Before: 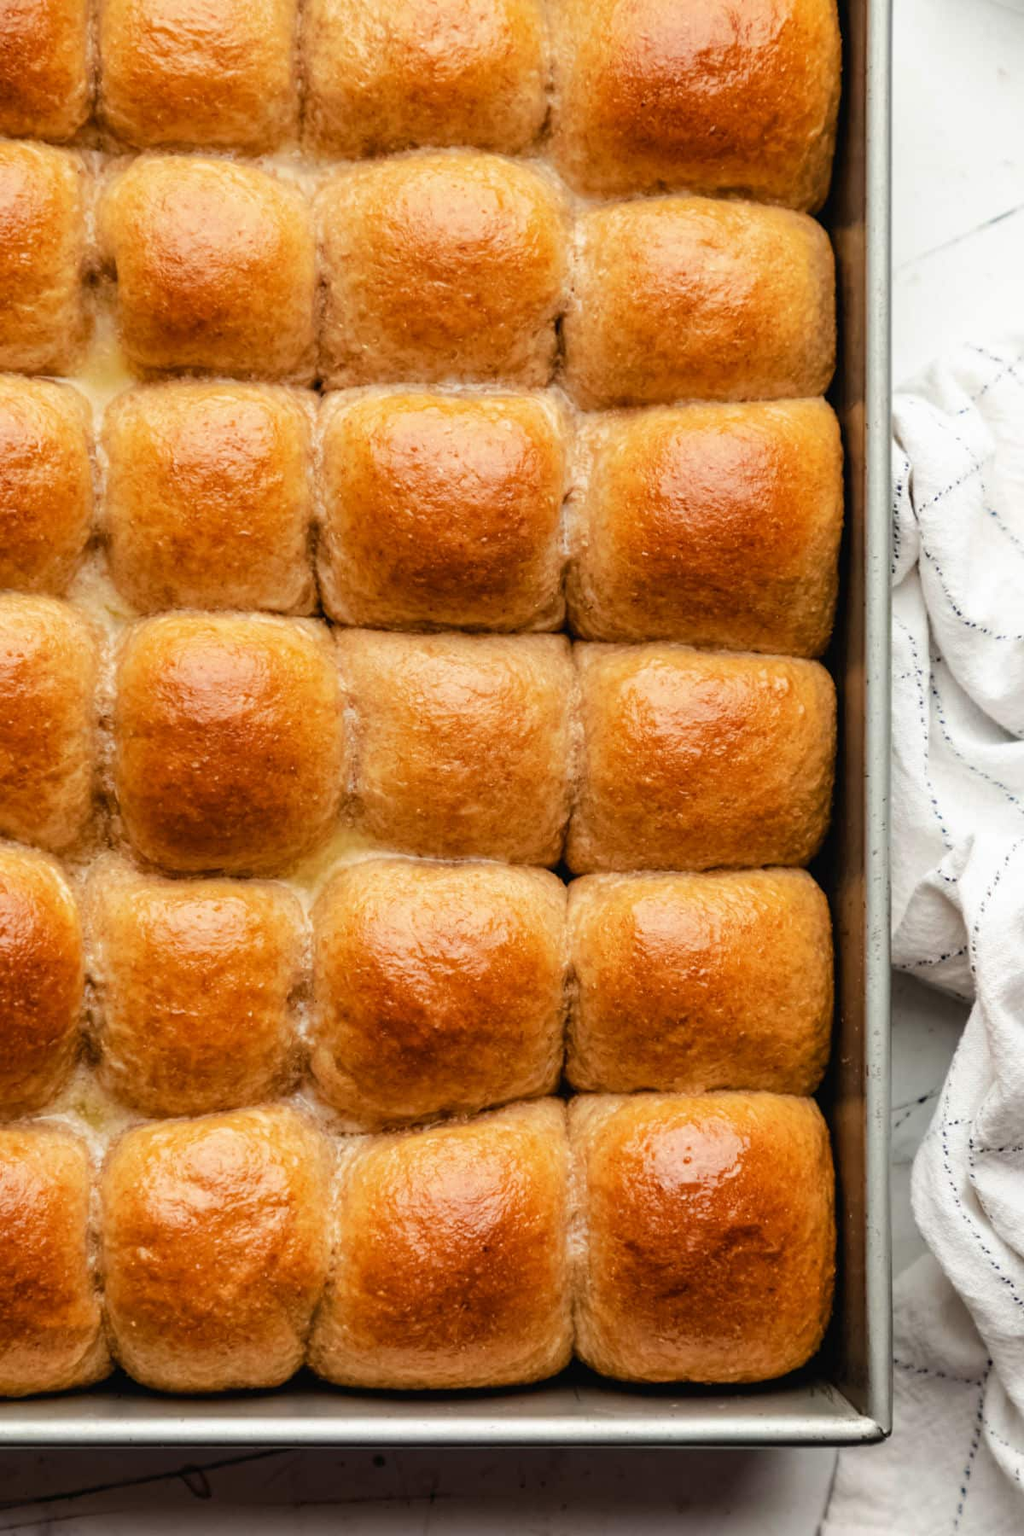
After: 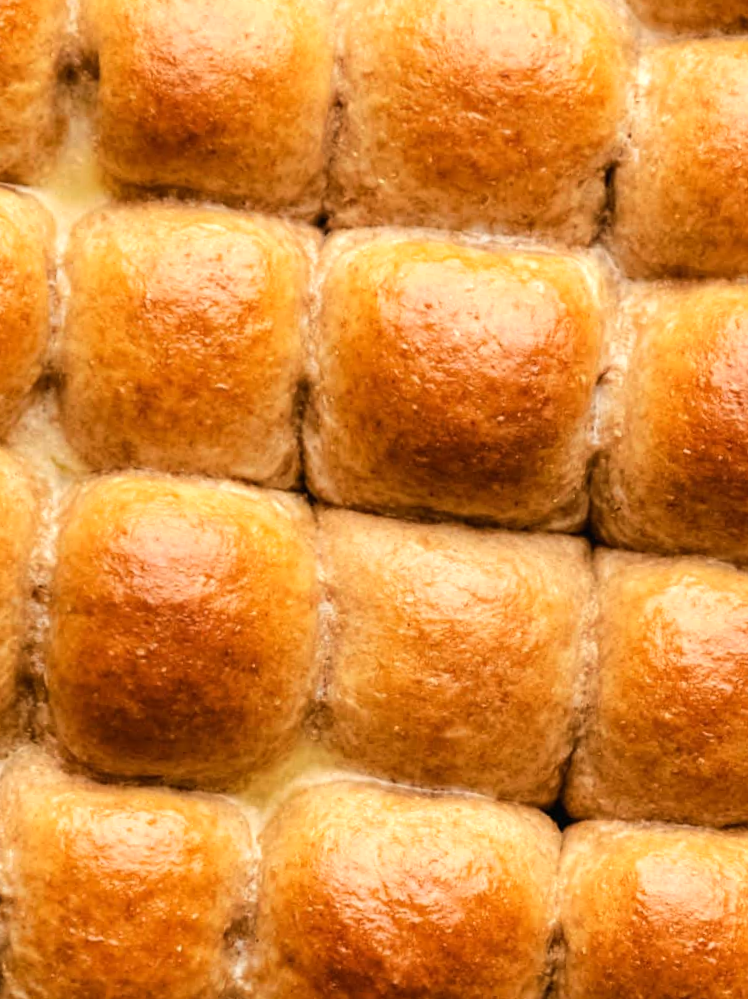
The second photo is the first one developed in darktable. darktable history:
tone equalizer: -8 EV -0.417 EV, -7 EV -0.389 EV, -6 EV -0.333 EV, -5 EV -0.222 EV, -3 EV 0.222 EV, -2 EV 0.333 EV, -1 EV 0.389 EV, +0 EV 0.417 EV, edges refinement/feathering 500, mask exposure compensation -1.57 EV, preserve details no
crop and rotate: angle -4.99°, left 2.122%, top 6.945%, right 27.566%, bottom 30.519%
